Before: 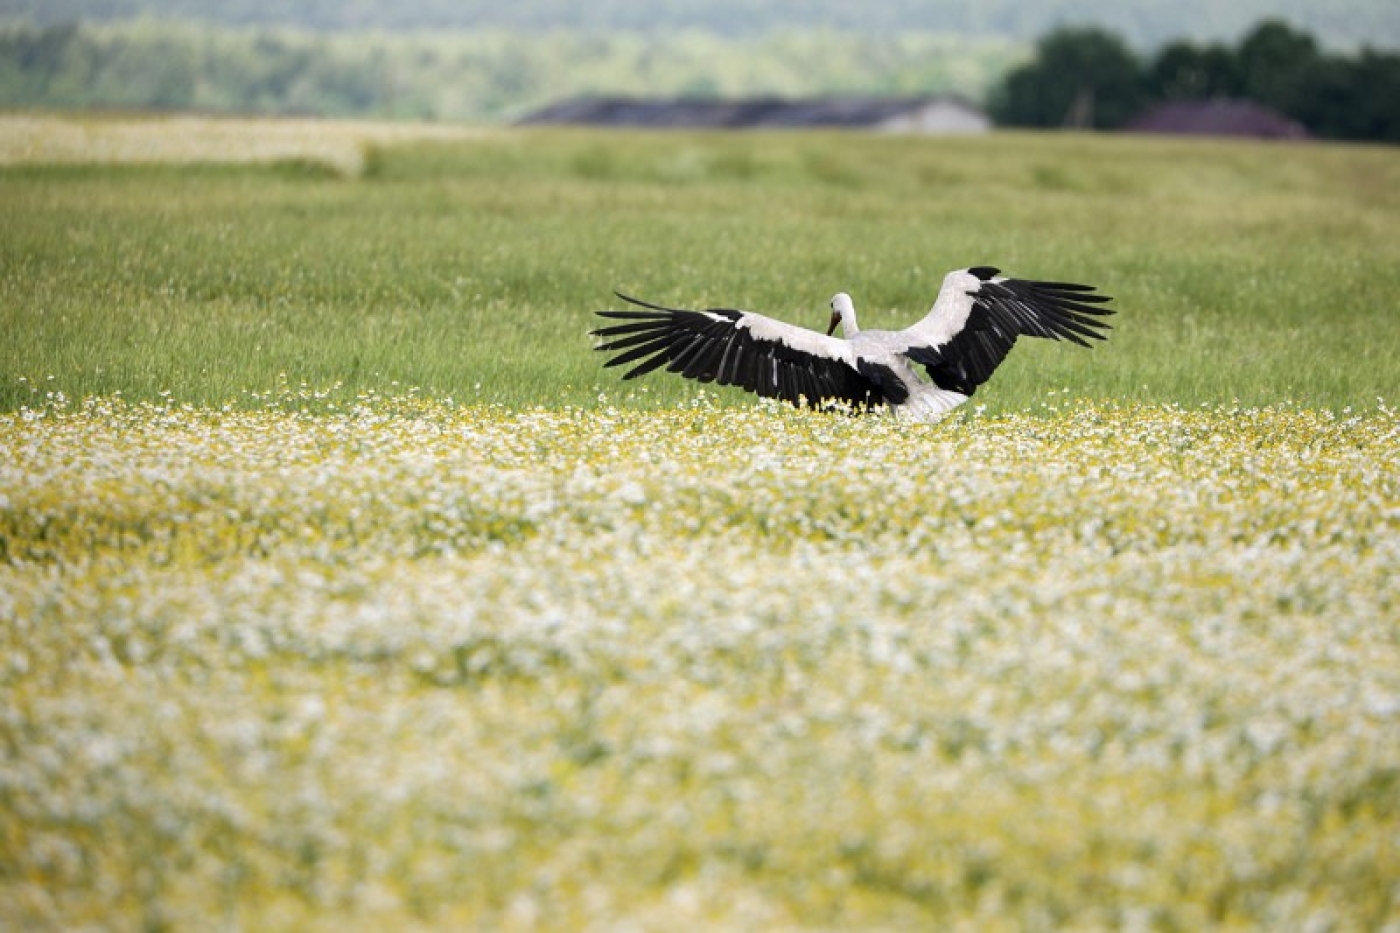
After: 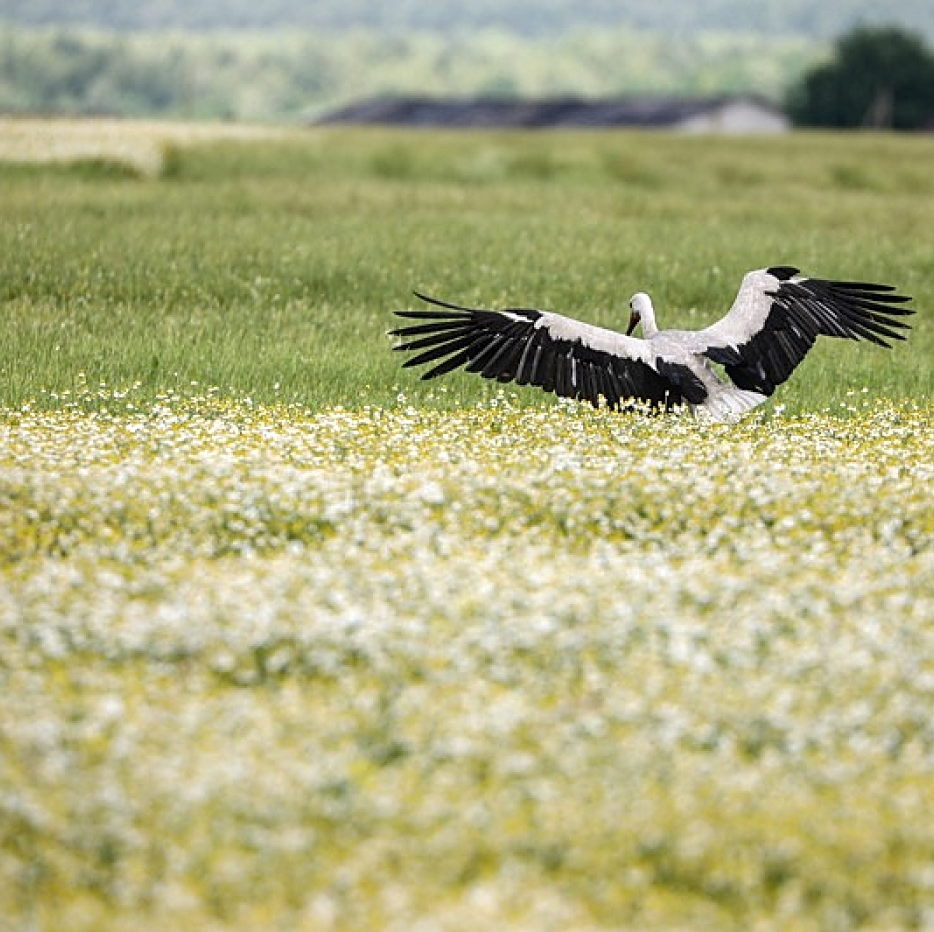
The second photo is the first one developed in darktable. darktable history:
local contrast: detail 130%
crop and rotate: left 14.463%, right 18.771%
sharpen: on, module defaults
